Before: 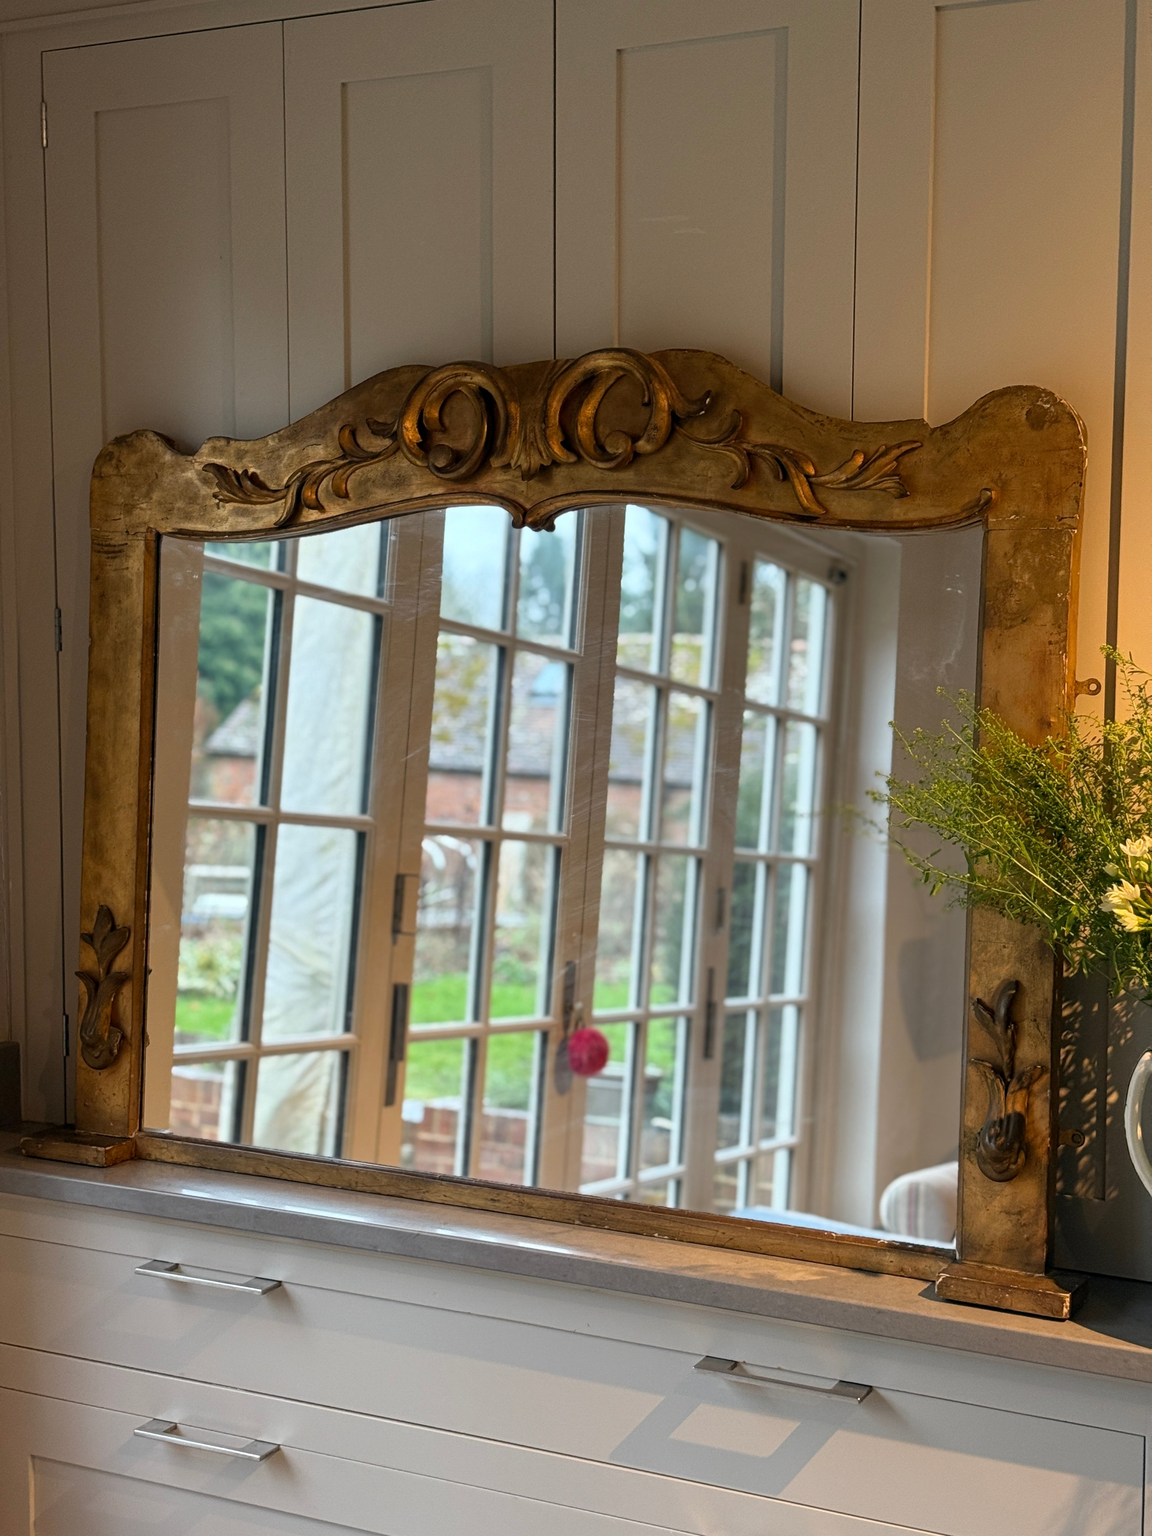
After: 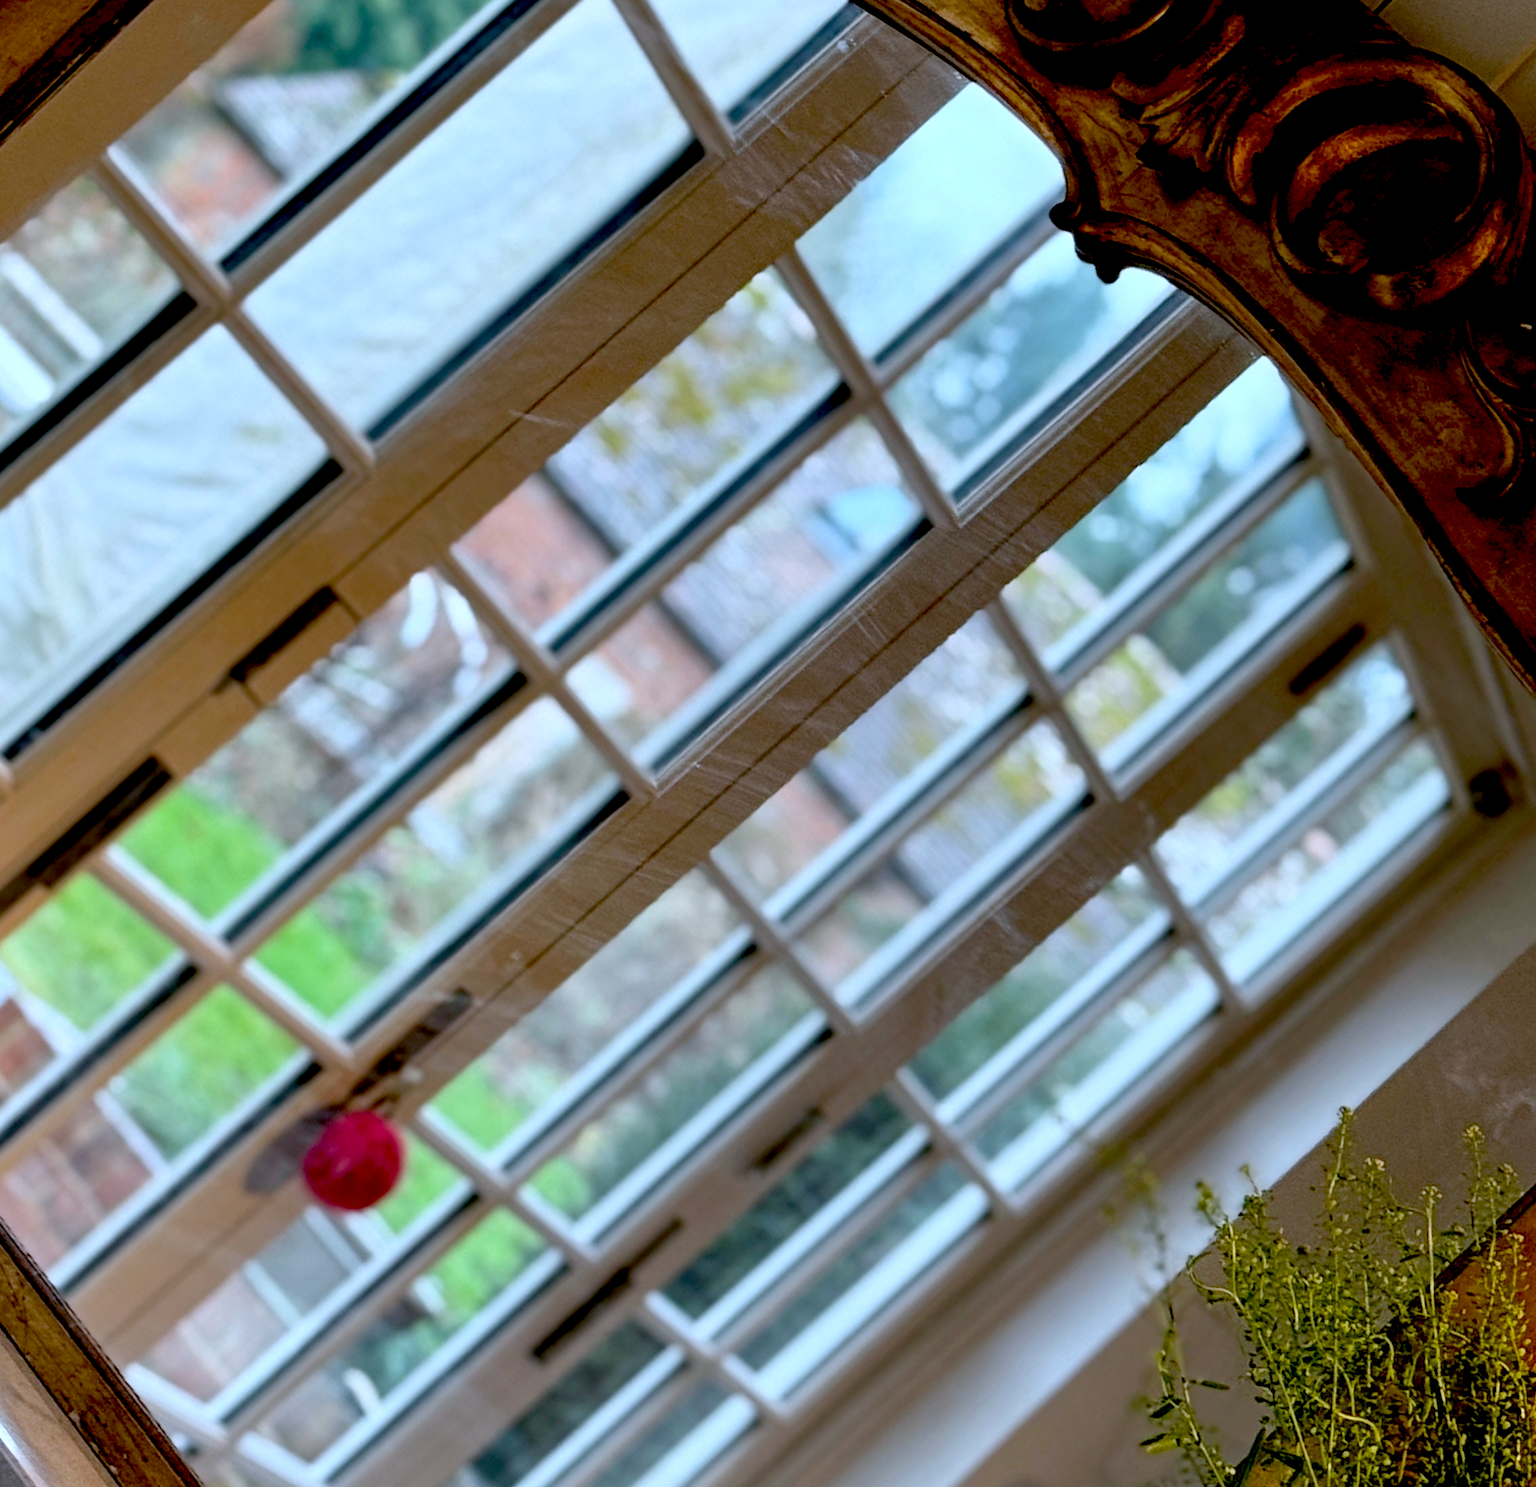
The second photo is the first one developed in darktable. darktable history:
color calibration: illuminant custom, x 0.371, y 0.381, temperature 4282.75 K
exposure: black level correction 0.048, exposure 0.013 EV, compensate highlight preservation false
crop and rotate: angle -44.33°, top 16.441%, right 0.911%, bottom 11.619%
